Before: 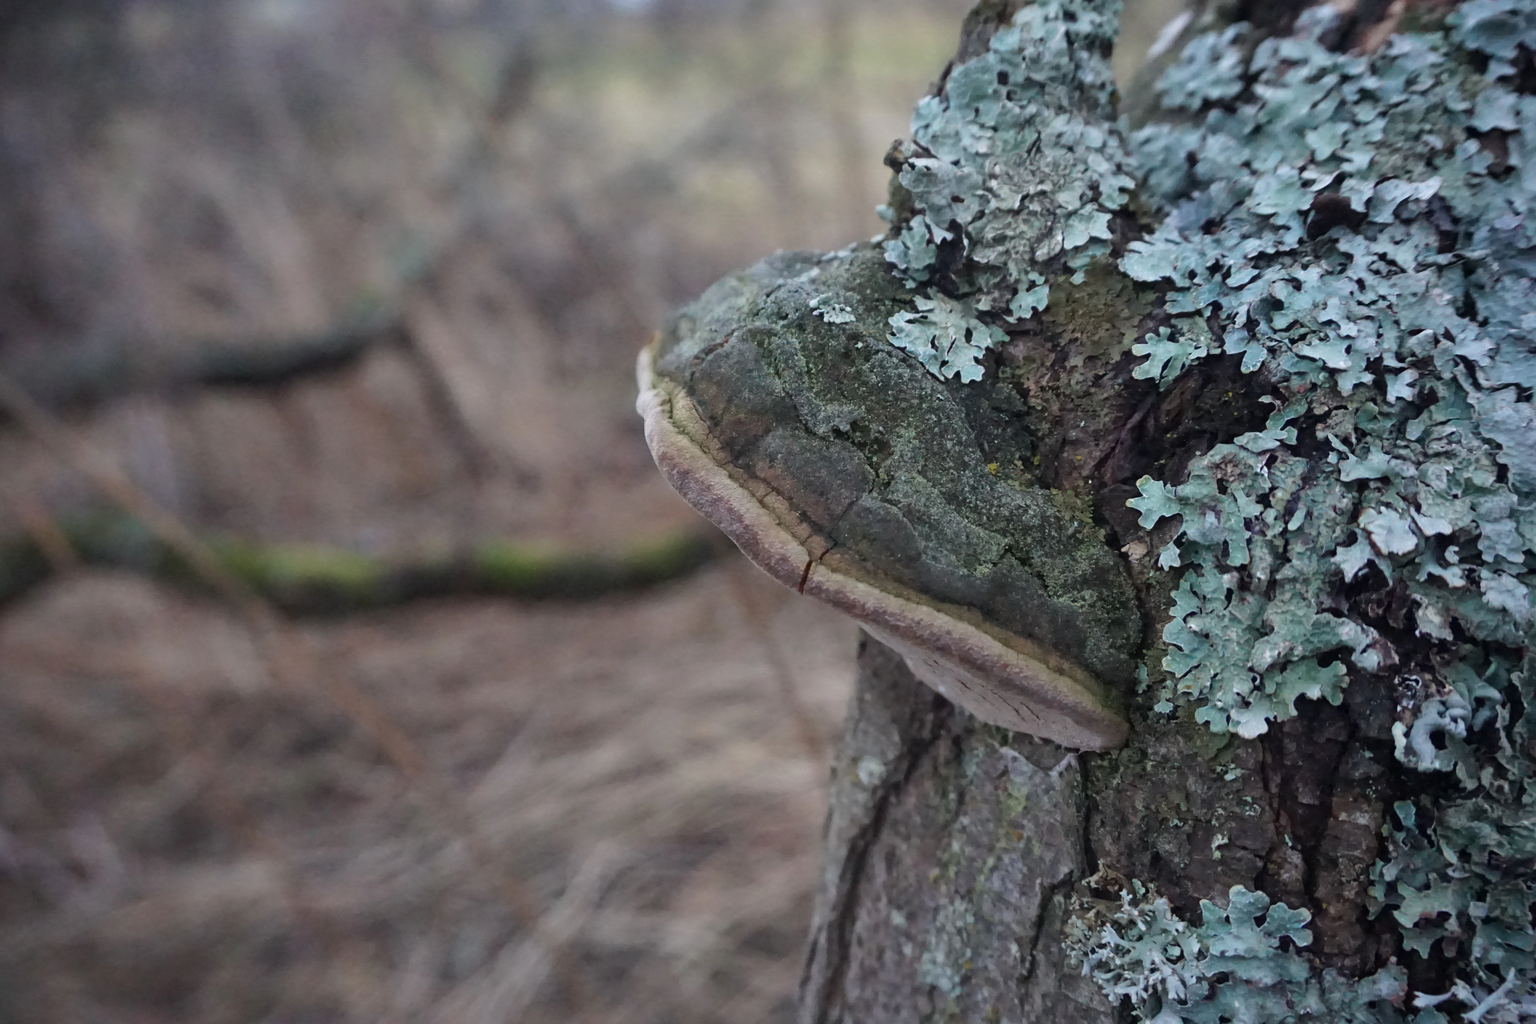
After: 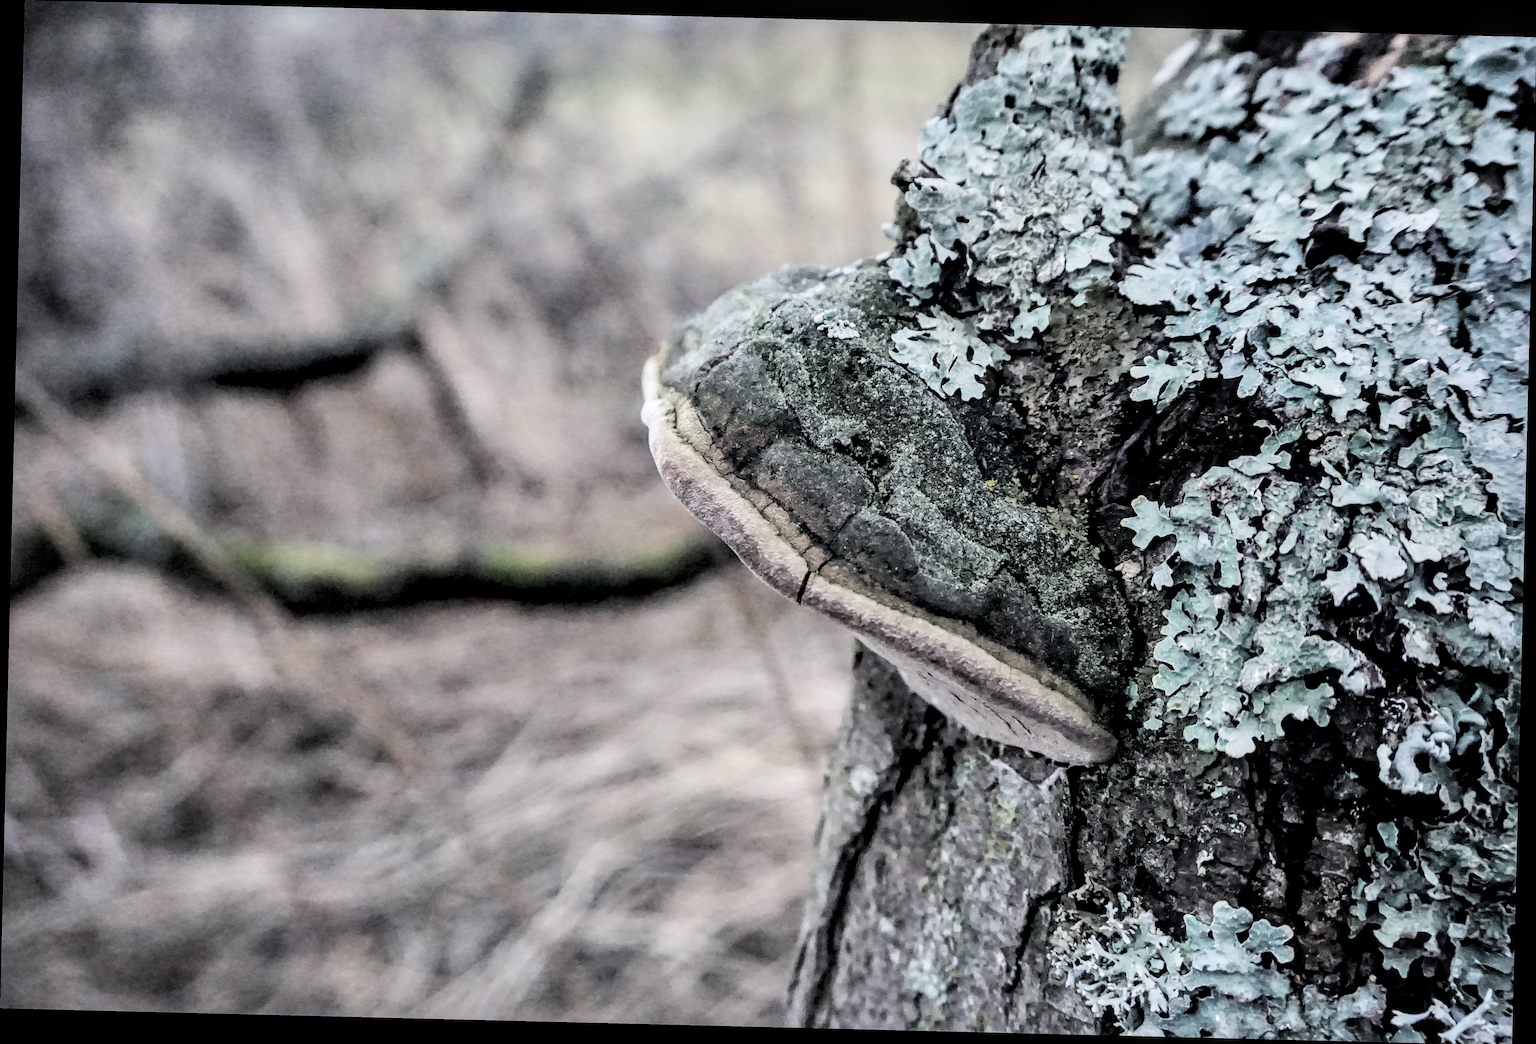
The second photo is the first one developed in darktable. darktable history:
crop and rotate: angle -1.41°
local contrast: detail 150%
tone curve: curves: ch0 [(0, 0) (0.004, 0.001) (0.133, 0.112) (0.325, 0.362) (0.832, 0.893) (1, 1)], color space Lab, independent channels, preserve colors none
sharpen: on, module defaults
contrast brightness saturation: brightness 0.181, saturation -0.504
filmic rgb: black relative exposure -7.49 EV, white relative exposure 5 EV, hardness 3.32, contrast 1.299
color balance rgb: shadows lift › chroma 3.151%, shadows lift › hue 241.57°, perceptual saturation grading › global saturation 55.74%, perceptual saturation grading › highlights -50.158%, perceptual saturation grading › mid-tones 40.432%, perceptual saturation grading › shadows 30.744%
